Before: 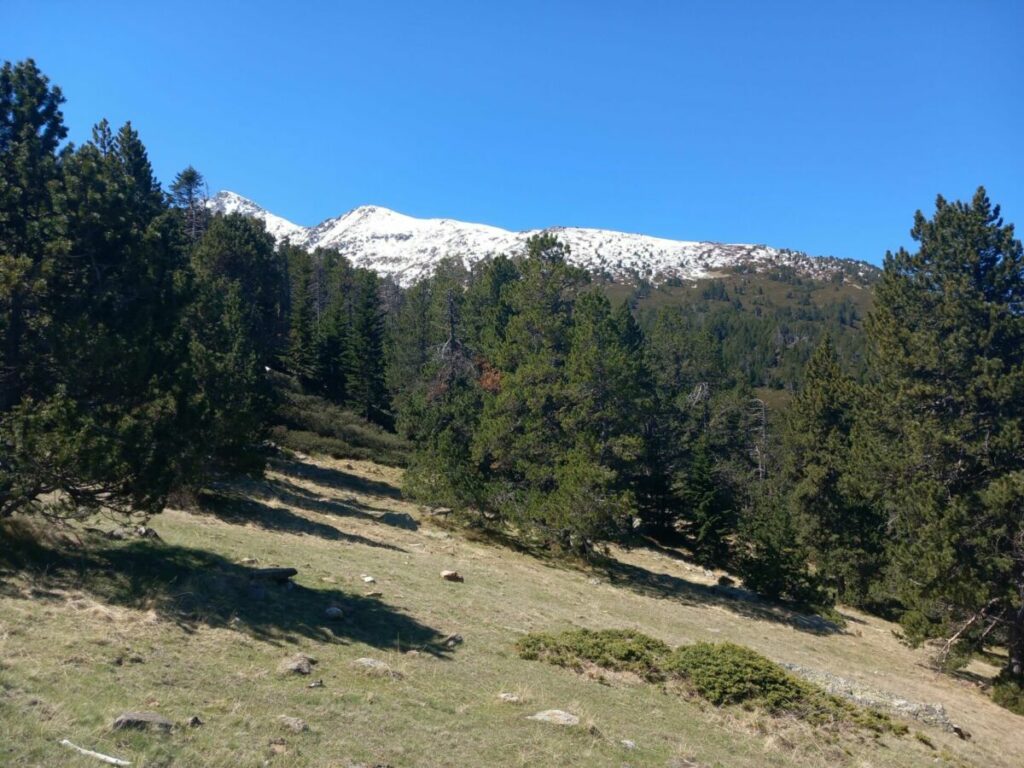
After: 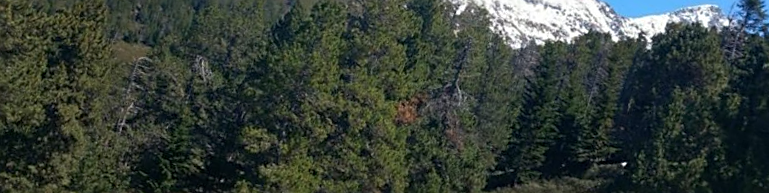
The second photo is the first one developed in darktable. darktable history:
crop and rotate: angle 16.12°, top 30.835%, bottom 35.653%
sharpen: on, module defaults
